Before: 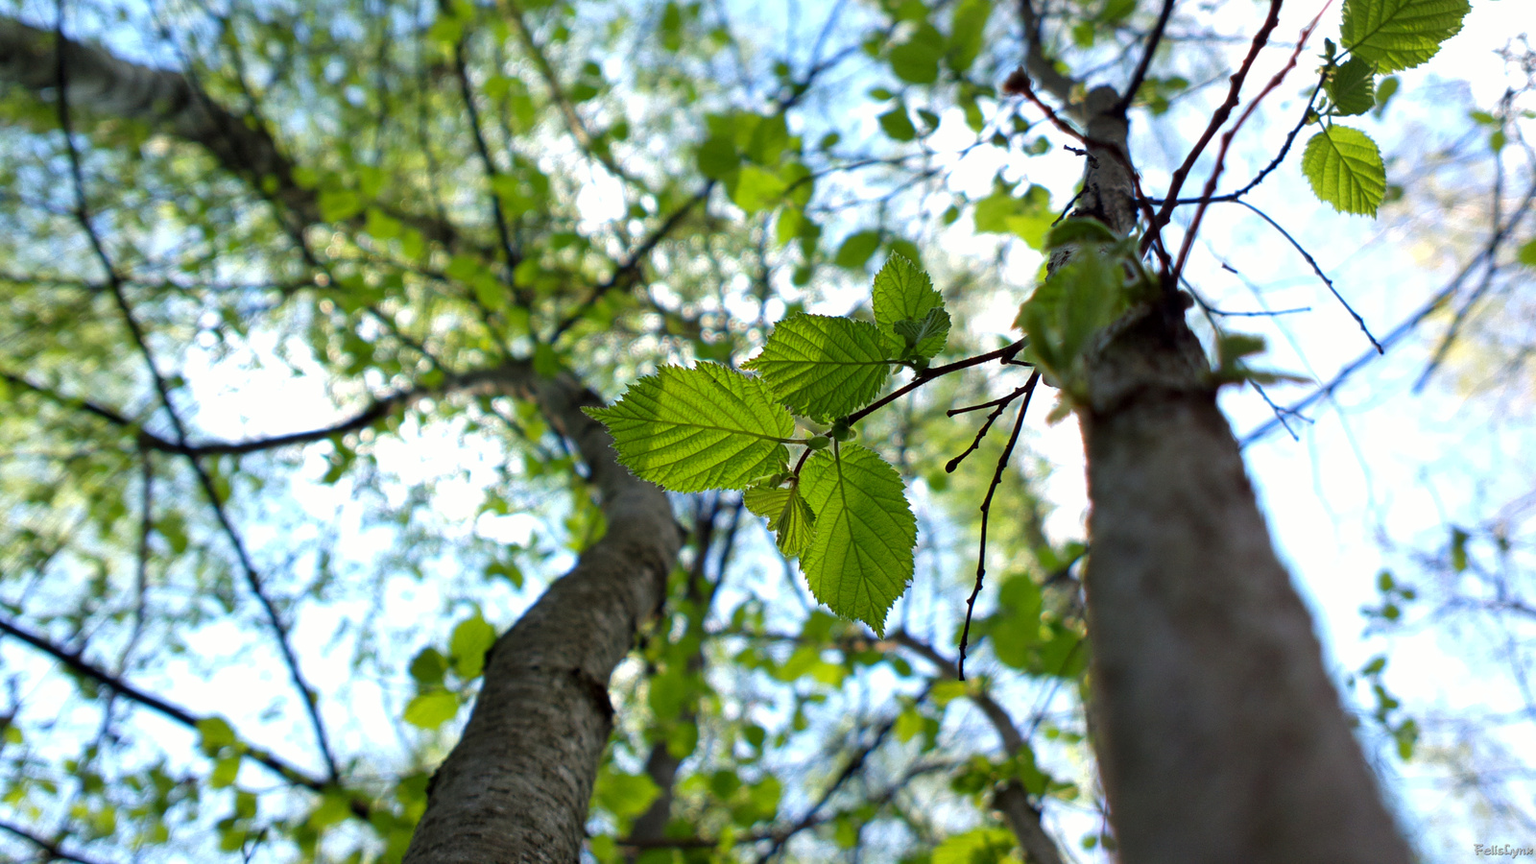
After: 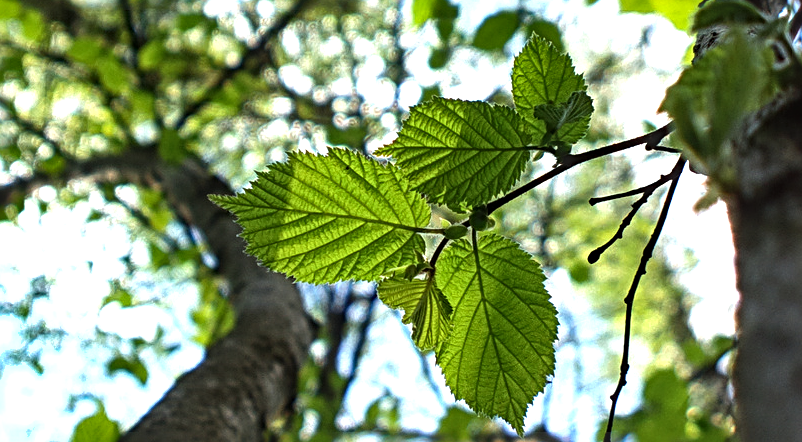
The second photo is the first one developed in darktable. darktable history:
sharpen: radius 3.961
contrast equalizer: octaves 7, y [[0.627 ×6], [0.563 ×6], [0 ×6], [0 ×6], [0 ×6]], mix -0.284
crop: left 24.851%, top 25.484%, right 24.993%, bottom 25.369%
local contrast: on, module defaults
tone equalizer: -8 EV -0.721 EV, -7 EV -0.727 EV, -6 EV -0.61 EV, -5 EV -0.424 EV, -3 EV 0.382 EV, -2 EV 0.6 EV, -1 EV 0.698 EV, +0 EV 0.766 EV, edges refinement/feathering 500, mask exposure compensation -1.57 EV, preserve details no
shadows and highlights: soften with gaussian
